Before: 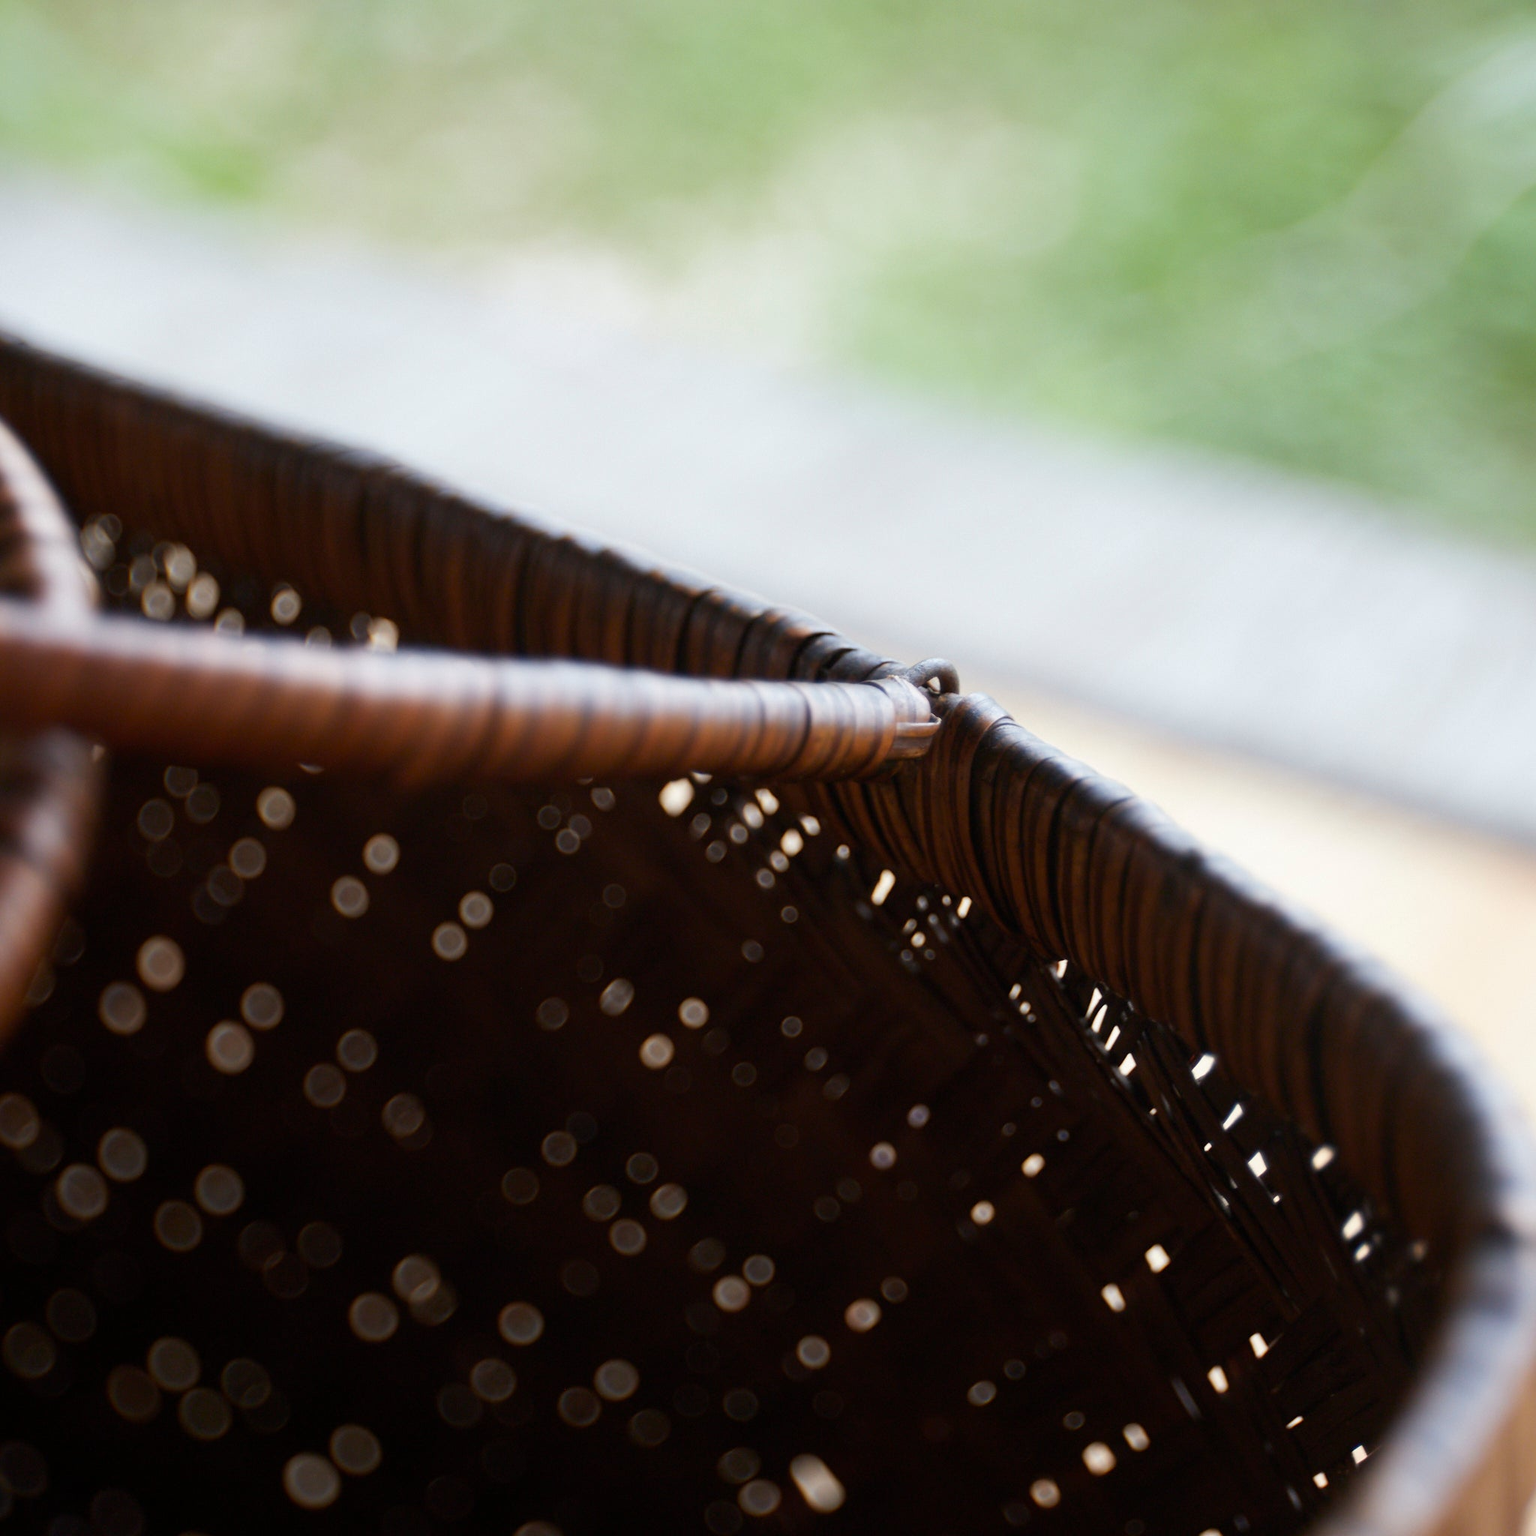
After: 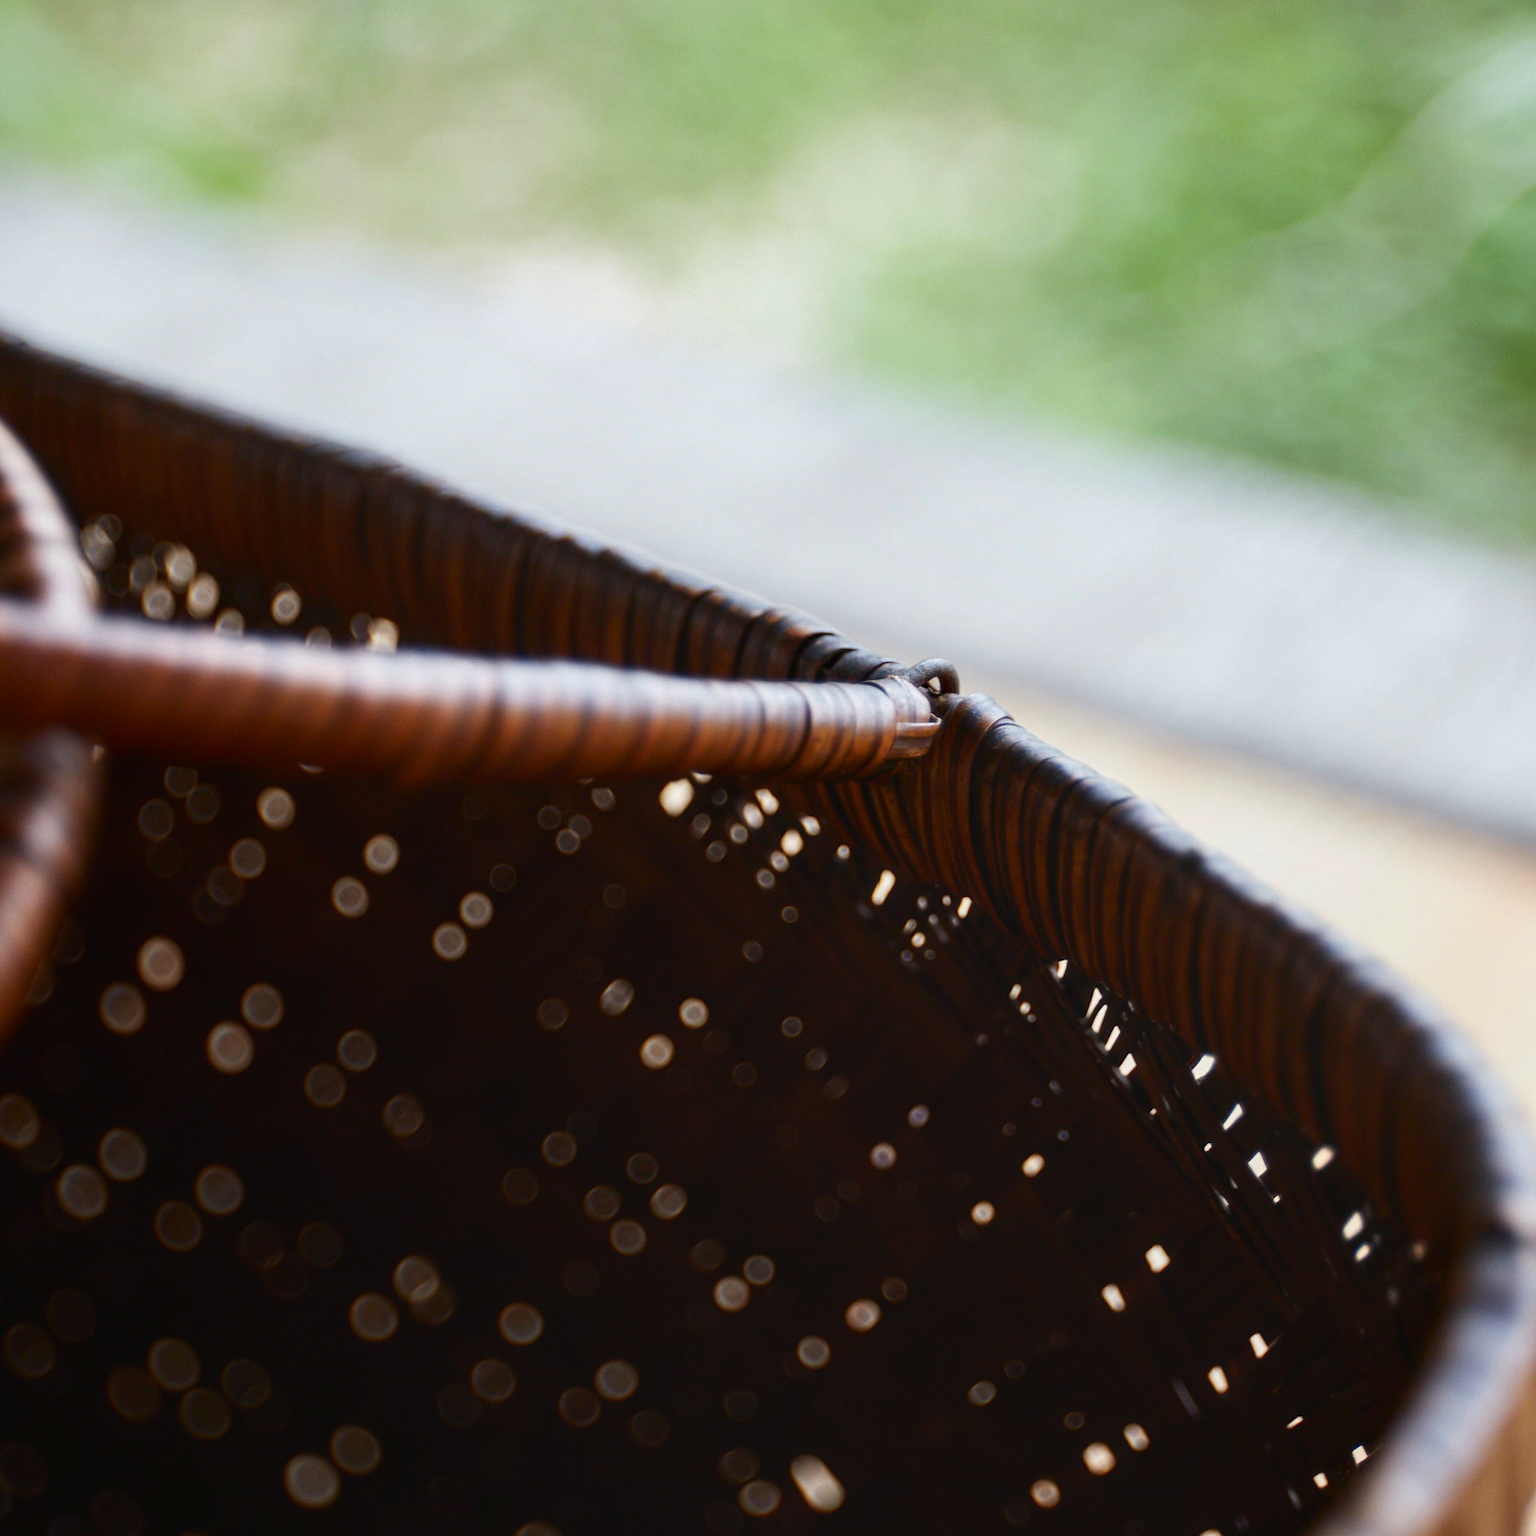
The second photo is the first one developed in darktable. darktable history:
contrast brightness saturation: contrast 0.126, brightness -0.06, saturation 0.151
local contrast: on, module defaults
